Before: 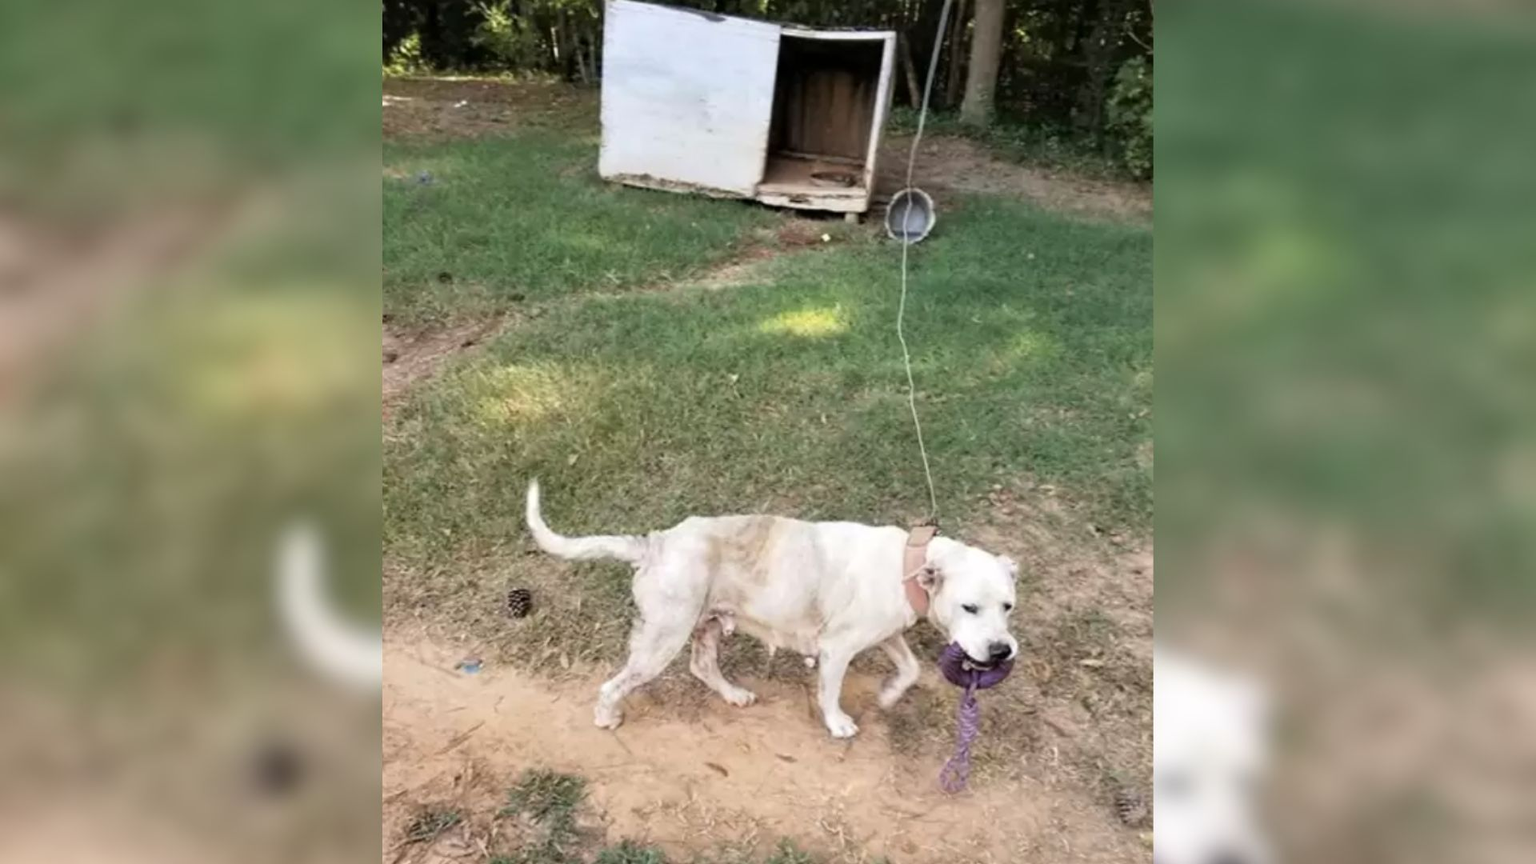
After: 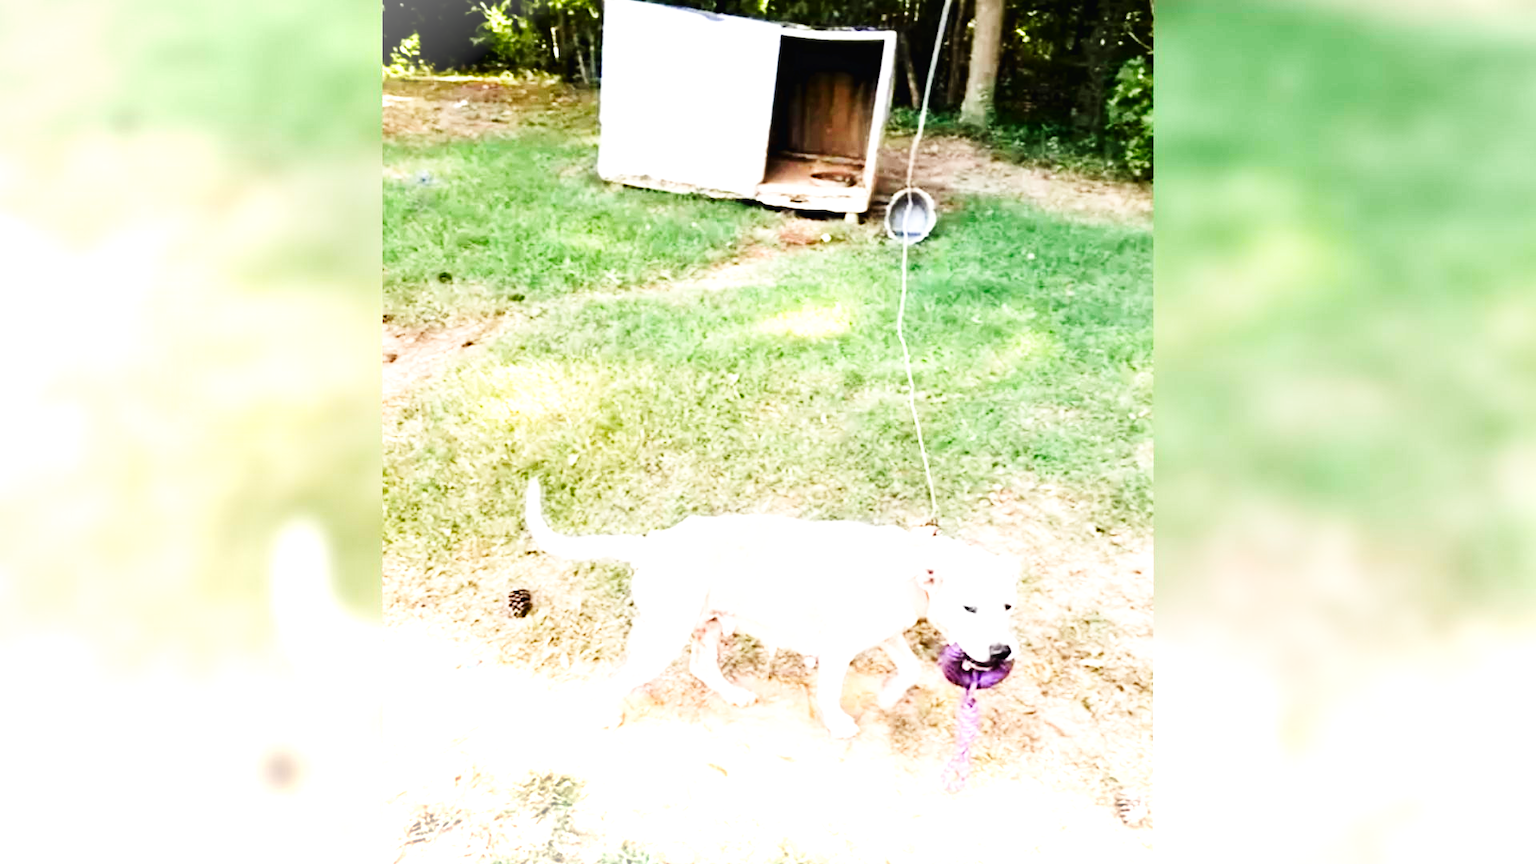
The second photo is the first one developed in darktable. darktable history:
base curve: curves: ch0 [(0, 0.003) (0.001, 0.002) (0.006, 0.004) (0.02, 0.022) (0.048, 0.086) (0.094, 0.234) (0.162, 0.431) (0.258, 0.629) (0.385, 0.8) (0.548, 0.918) (0.751, 0.988) (1, 1)], preserve colors none
tone equalizer: -8 EV -0.738 EV, -7 EV -0.697 EV, -6 EV -0.589 EV, -5 EV -0.373 EV, -3 EV 0.39 EV, -2 EV 0.6 EV, -1 EV 0.691 EV, +0 EV 0.735 EV, edges refinement/feathering 500, mask exposure compensation -1.57 EV, preserve details no
contrast brightness saturation: saturation 0.512
vignetting: fall-off radius 100.84%, brightness 0.99, saturation -0.492, center (0.218, -0.229), width/height ratio 1.336, unbound false
exposure: black level correction 0, exposure 0.499 EV, compensate highlight preservation false
